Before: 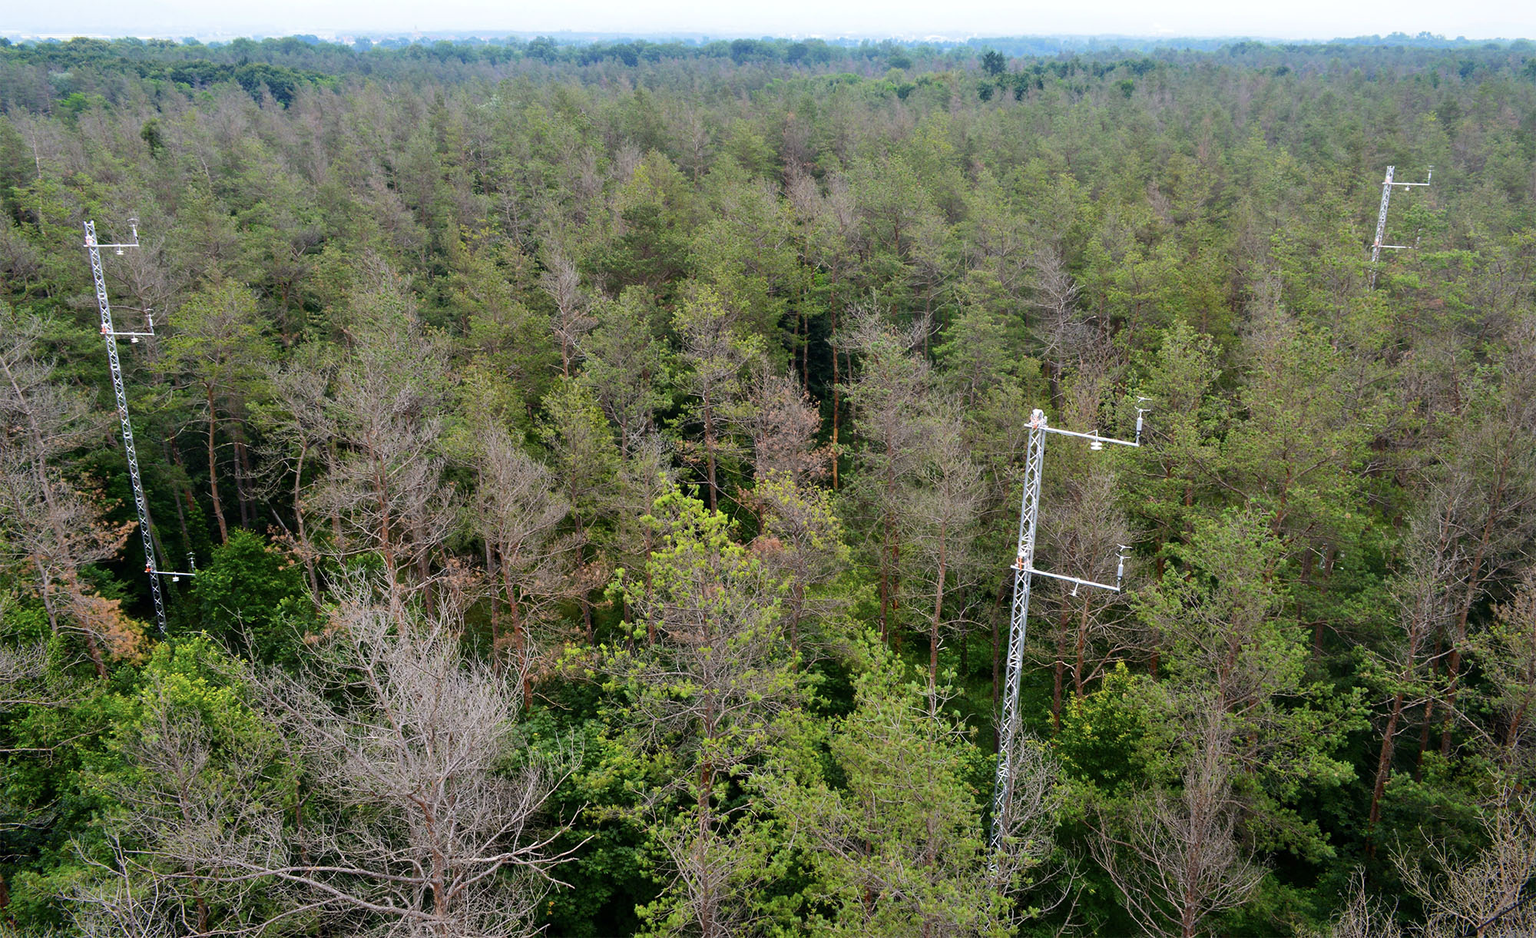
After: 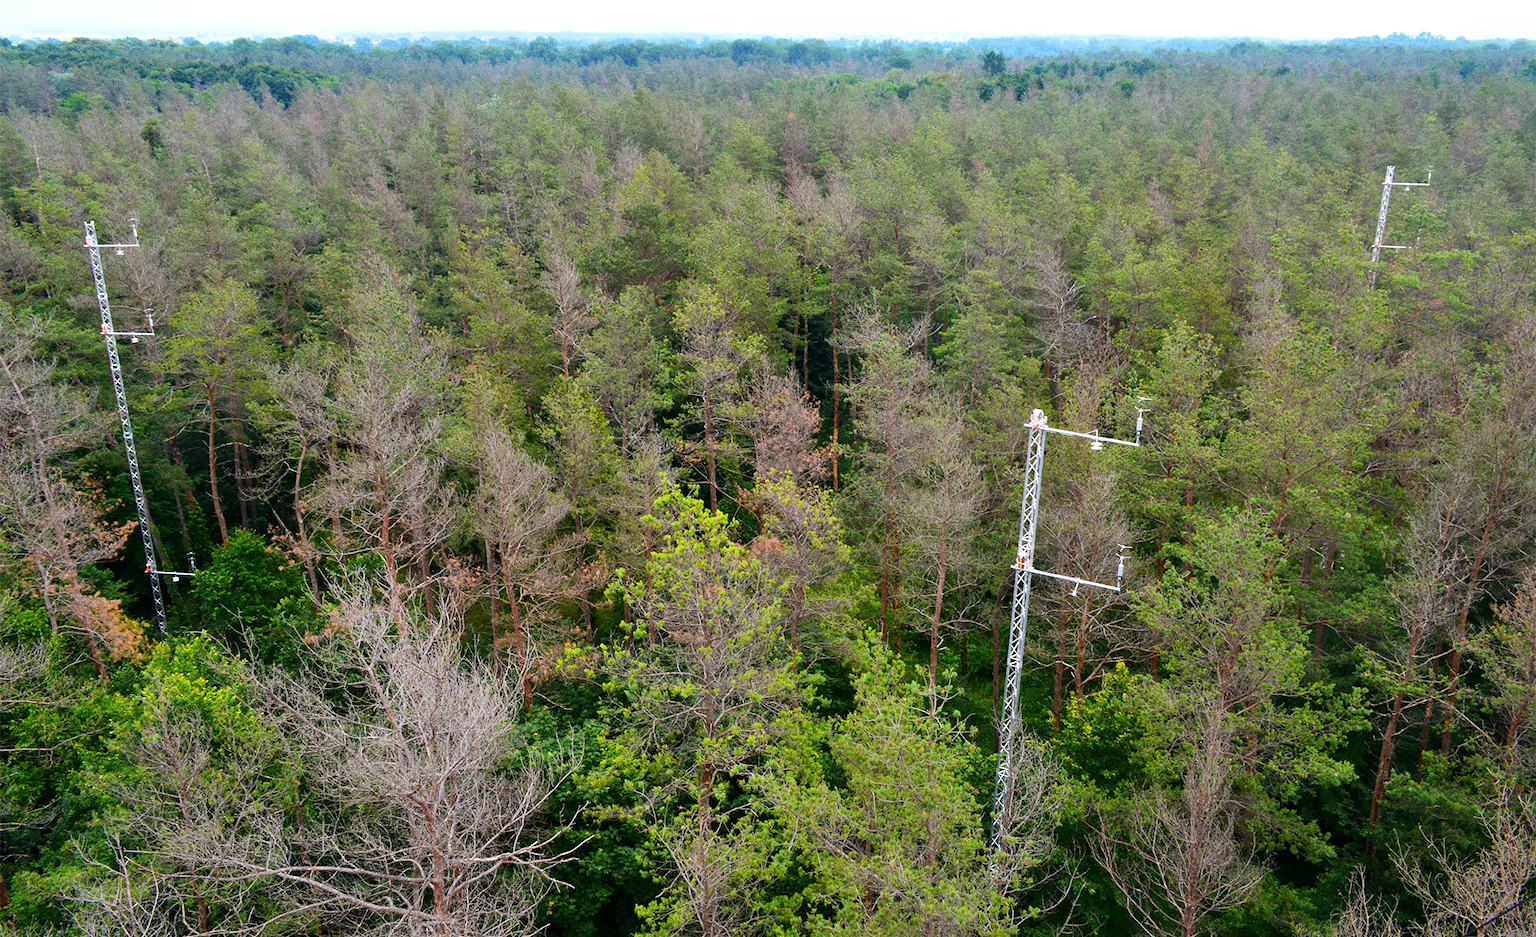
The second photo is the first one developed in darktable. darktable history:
grain: coarseness 0.09 ISO, strength 40%
exposure: exposure 0.236 EV, compensate highlight preservation false
